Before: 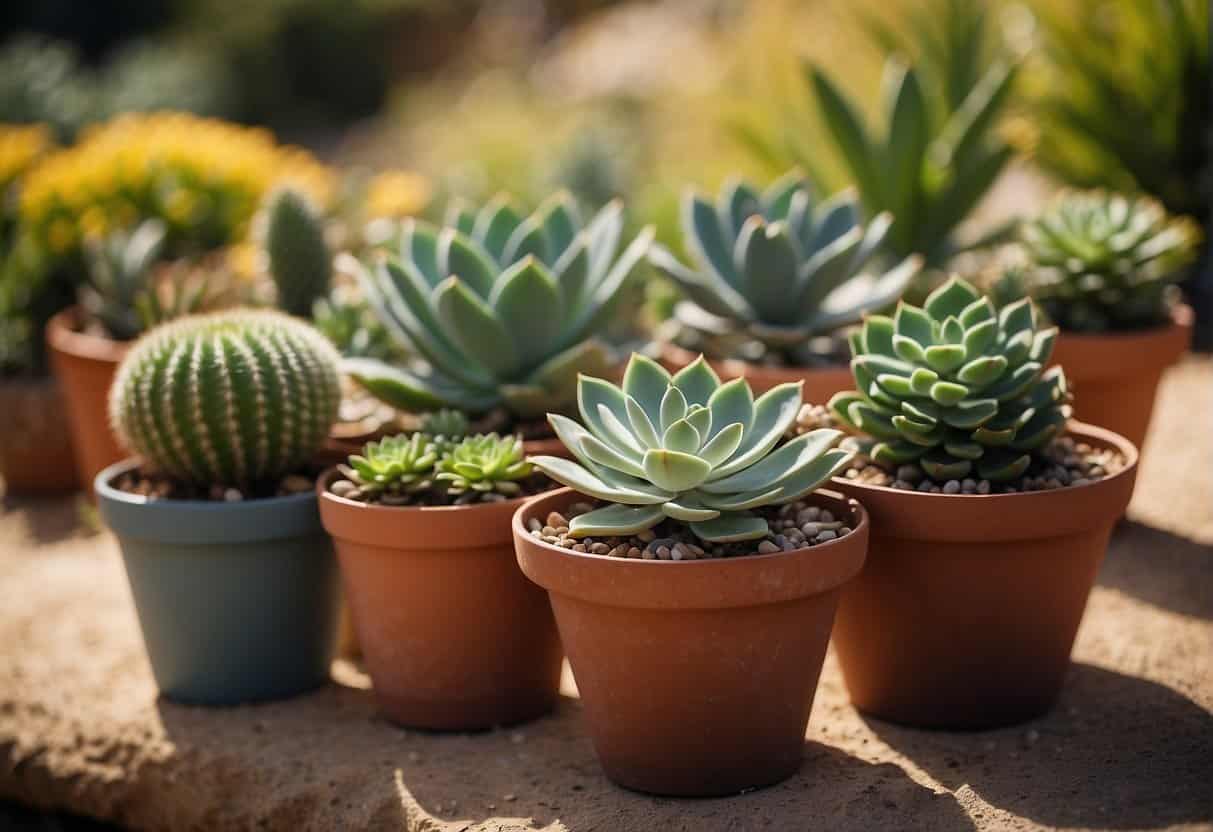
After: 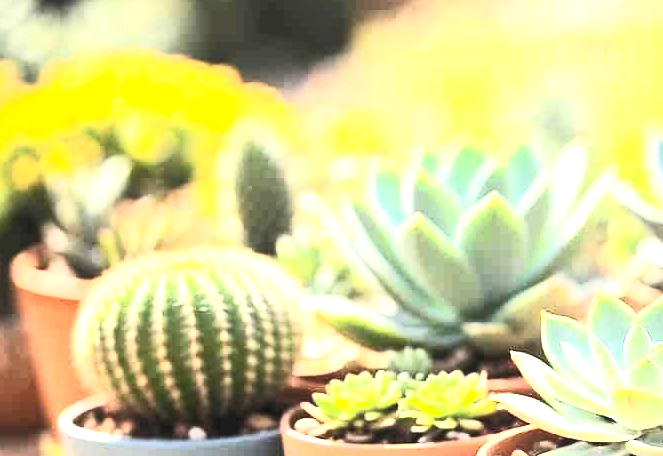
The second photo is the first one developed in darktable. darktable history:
tone equalizer: -8 EV -0.75 EV, -7 EV -0.7 EV, -6 EV -0.6 EV, -5 EV -0.4 EV, -3 EV 0.4 EV, -2 EV 0.6 EV, -1 EV 0.7 EV, +0 EV 0.75 EV, edges refinement/feathering 500, mask exposure compensation -1.57 EV, preserve details no
exposure: black level correction 0, exposure 1.45 EV, compensate exposure bias true, compensate highlight preservation false
crop and rotate: left 3.047%, top 7.509%, right 42.236%, bottom 37.598%
contrast brightness saturation: contrast 0.39, brightness 0.53
